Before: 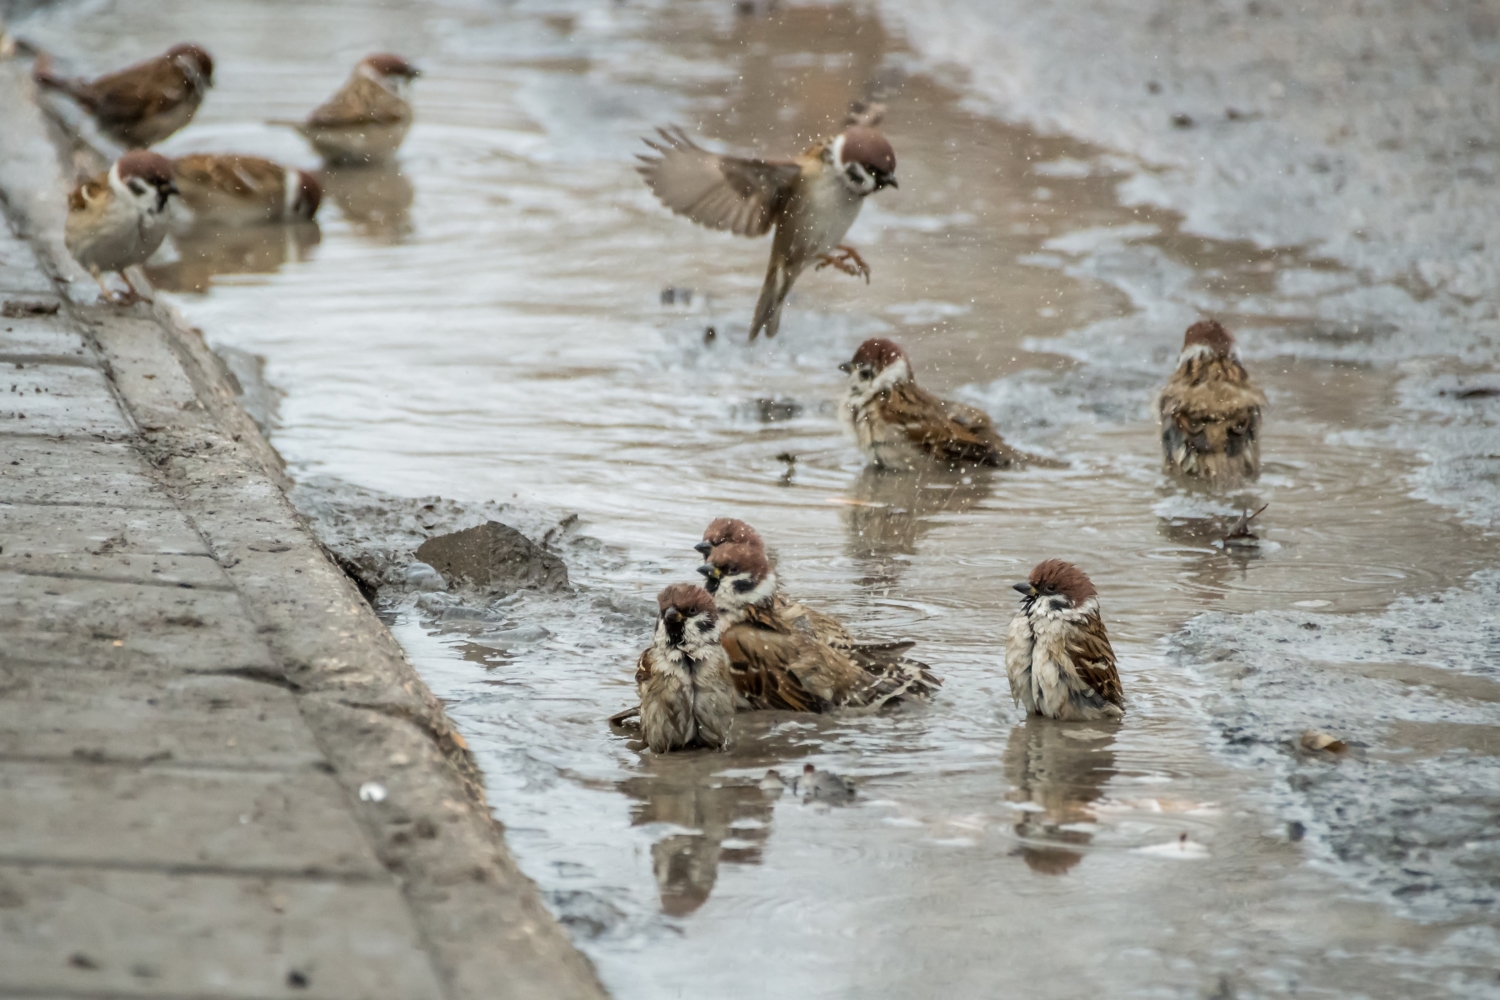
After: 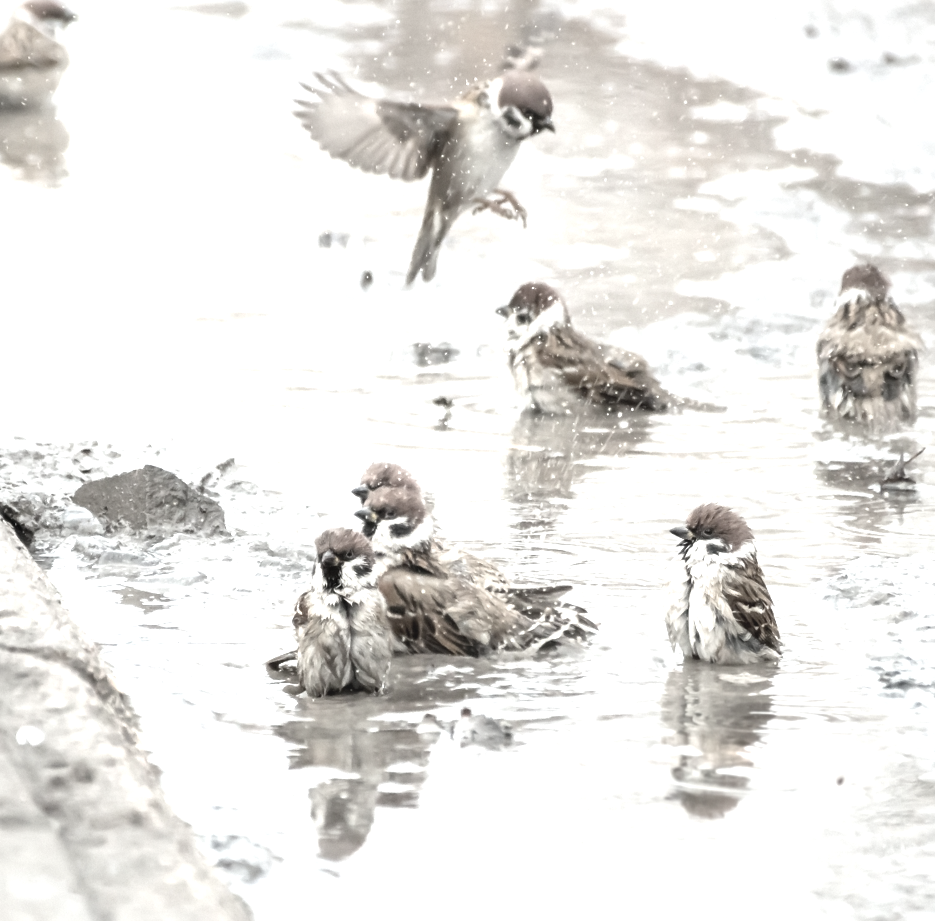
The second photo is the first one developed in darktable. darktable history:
crop and rotate: left 22.918%, top 5.629%, right 14.711%, bottom 2.247%
contrast equalizer: octaves 7, y [[0.6 ×6], [0.55 ×6], [0 ×6], [0 ×6], [0 ×6]], mix -0.3
color zones: curves: ch1 [(0, 0.153) (0.143, 0.15) (0.286, 0.151) (0.429, 0.152) (0.571, 0.152) (0.714, 0.151) (0.857, 0.151) (1, 0.153)]
exposure: exposure 1.5 EV, compensate highlight preservation false
